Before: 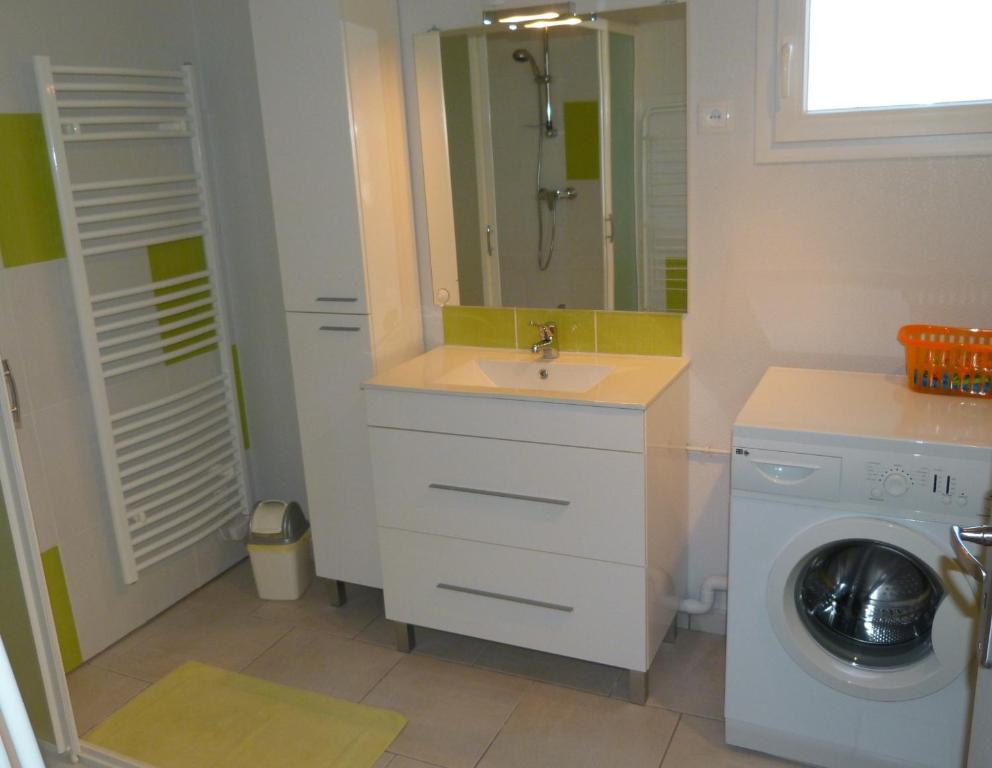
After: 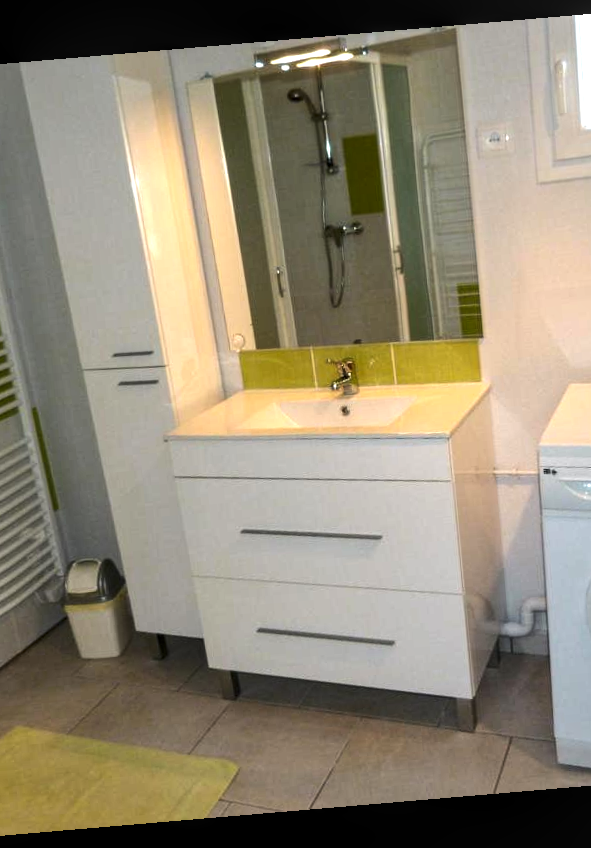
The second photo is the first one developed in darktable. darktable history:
tone equalizer: -8 EV -1.08 EV, -7 EV -1.01 EV, -6 EV -0.867 EV, -5 EV -0.578 EV, -3 EV 0.578 EV, -2 EV 0.867 EV, -1 EV 1.01 EV, +0 EV 1.08 EV, edges refinement/feathering 500, mask exposure compensation -1.57 EV, preserve details no
rotate and perspective: rotation -4.86°, automatic cropping off
local contrast: detail 130%
crop: left 21.674%, right 22.086%
